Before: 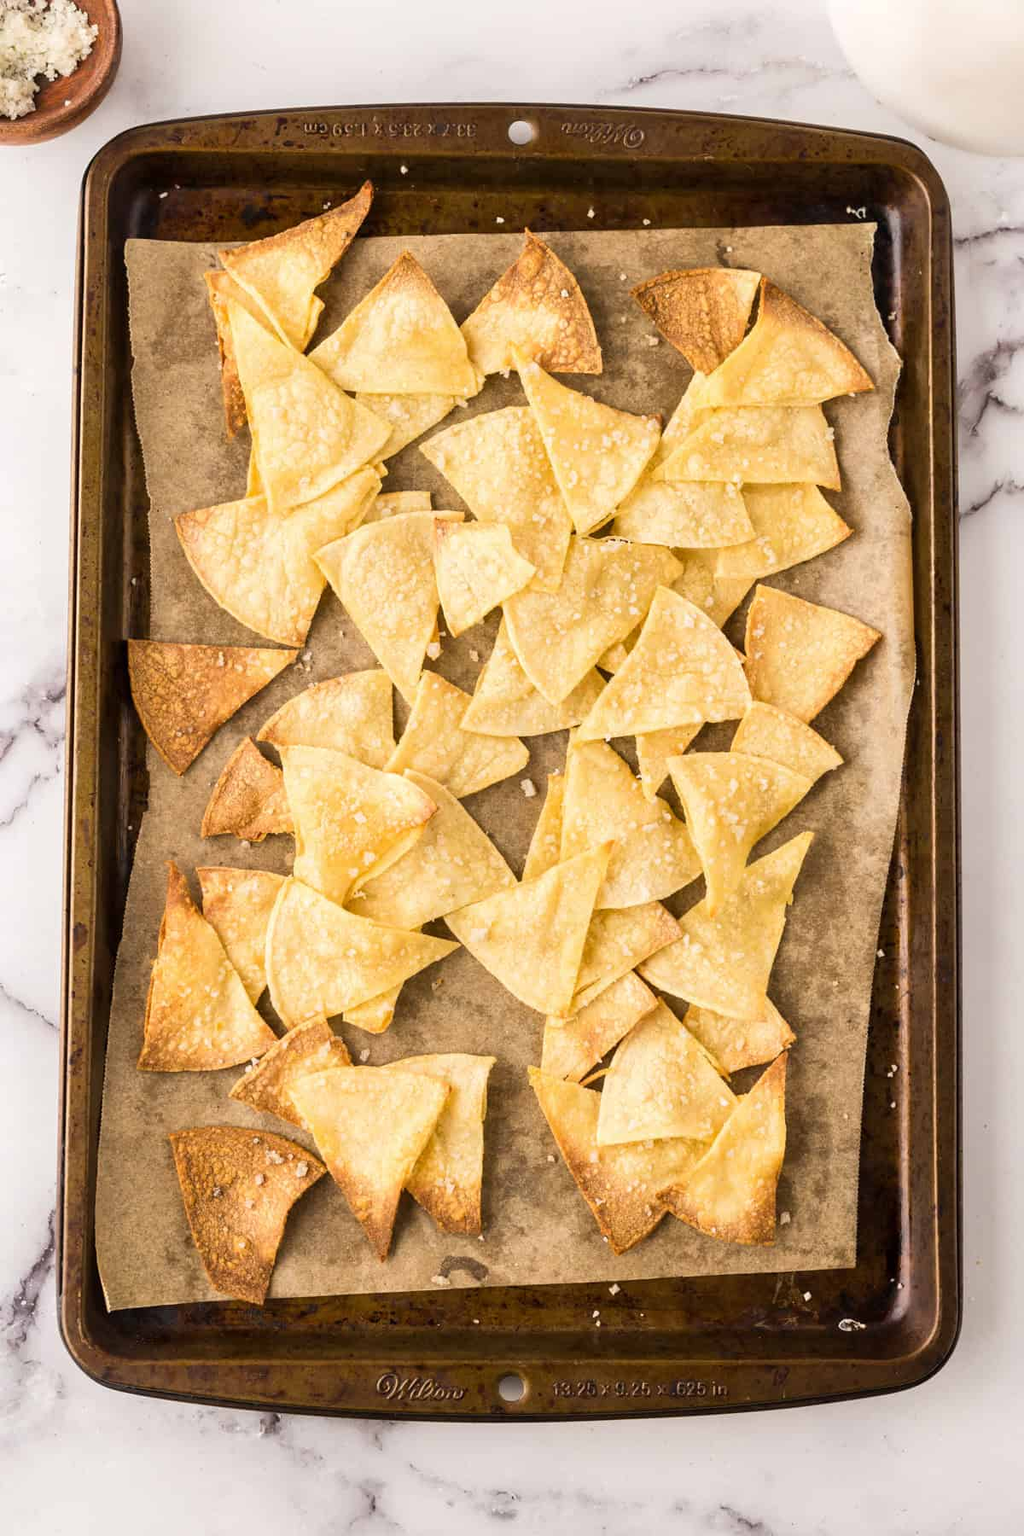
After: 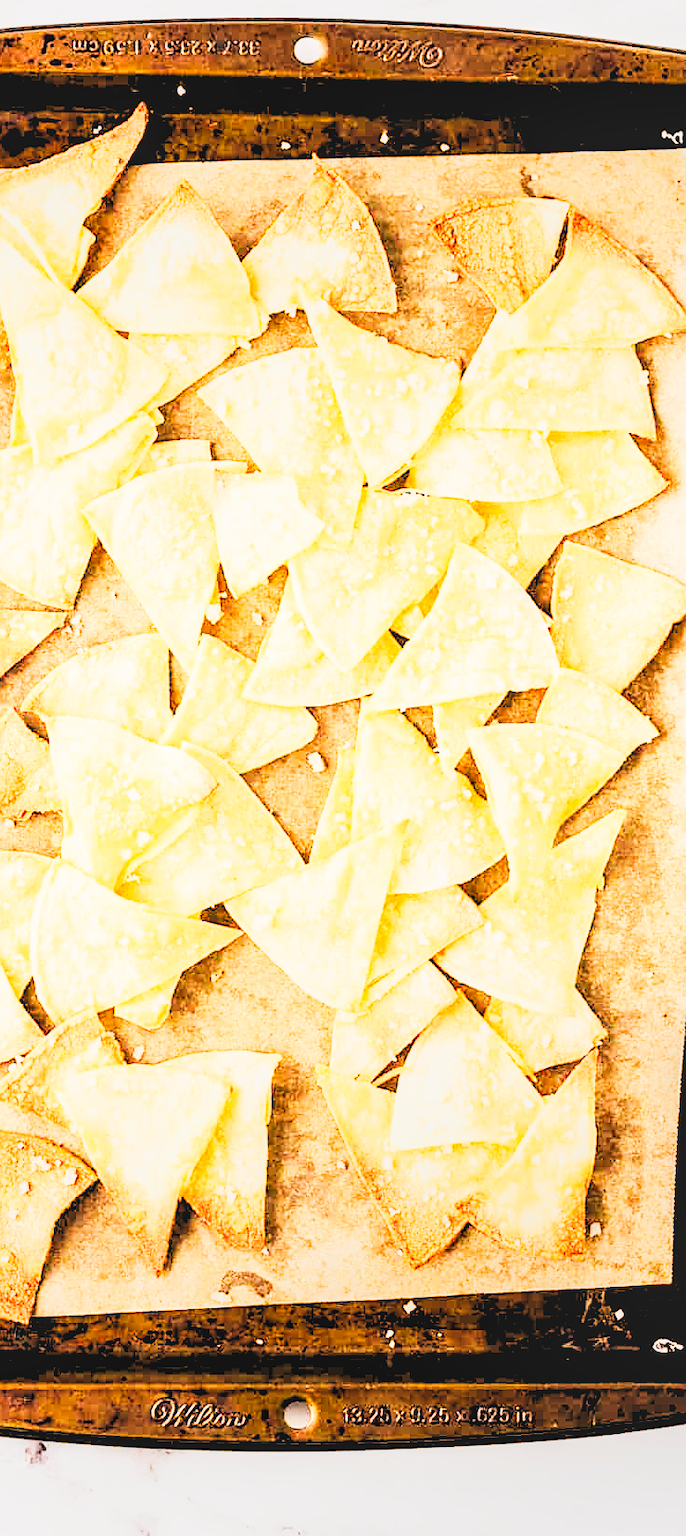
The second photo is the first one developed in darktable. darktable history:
crop and rotate: left 23.219%, top 5.638%, right 14.952%, bottom 2.263%
exposure: exposure 0.742 EV, compensate exposure bias true, compensate highlight preservation false
local contrast: detail 109%
filmic rgb: black relative exposure -6.13 EV, white relative exposure 6.98 EV, hardness 2.23
tone equalizer: -8 EV -0.752 EV, -7 EV -0.684 EV, -6 EV -0.629 EV, -5 EV -0.363 EV, -3 EV 0.389 EV, -2 EV 0.6 EV, -1 EV 0.674 EV, +0 EV 0.724 EV, edges refinement/feathering 500, mask exposure compensation -1.57 EV, preserve details guided filter
levels: levels [0.093, 0.434, 0.988]
sharpen: on, module defaults
tone curve: curves: ch0 [(0, 0) (0.187, 0.12) (0.384, 0.363) (0.577, 0.681) (0.735, 0.881) (0.864, 0.959) (1, 0.987)]; ch1 [(0, 0) (0.402, 0.36) (0.476, 0.466) (0.501, 0.501) (0.518, 0.514) (0.564, 0.614) (0.614, 0.664) (0.741, 0.829) (1, 1)]; ch2 [(0, 0) (0.429, 0.387) (0.483, 0.481) (0.503, 0.501) (0.522, 0.531) (0.564, 0.605) (0.615, 0.697) (0.702, 0.774) (1, 0.895)], preserve colors none
